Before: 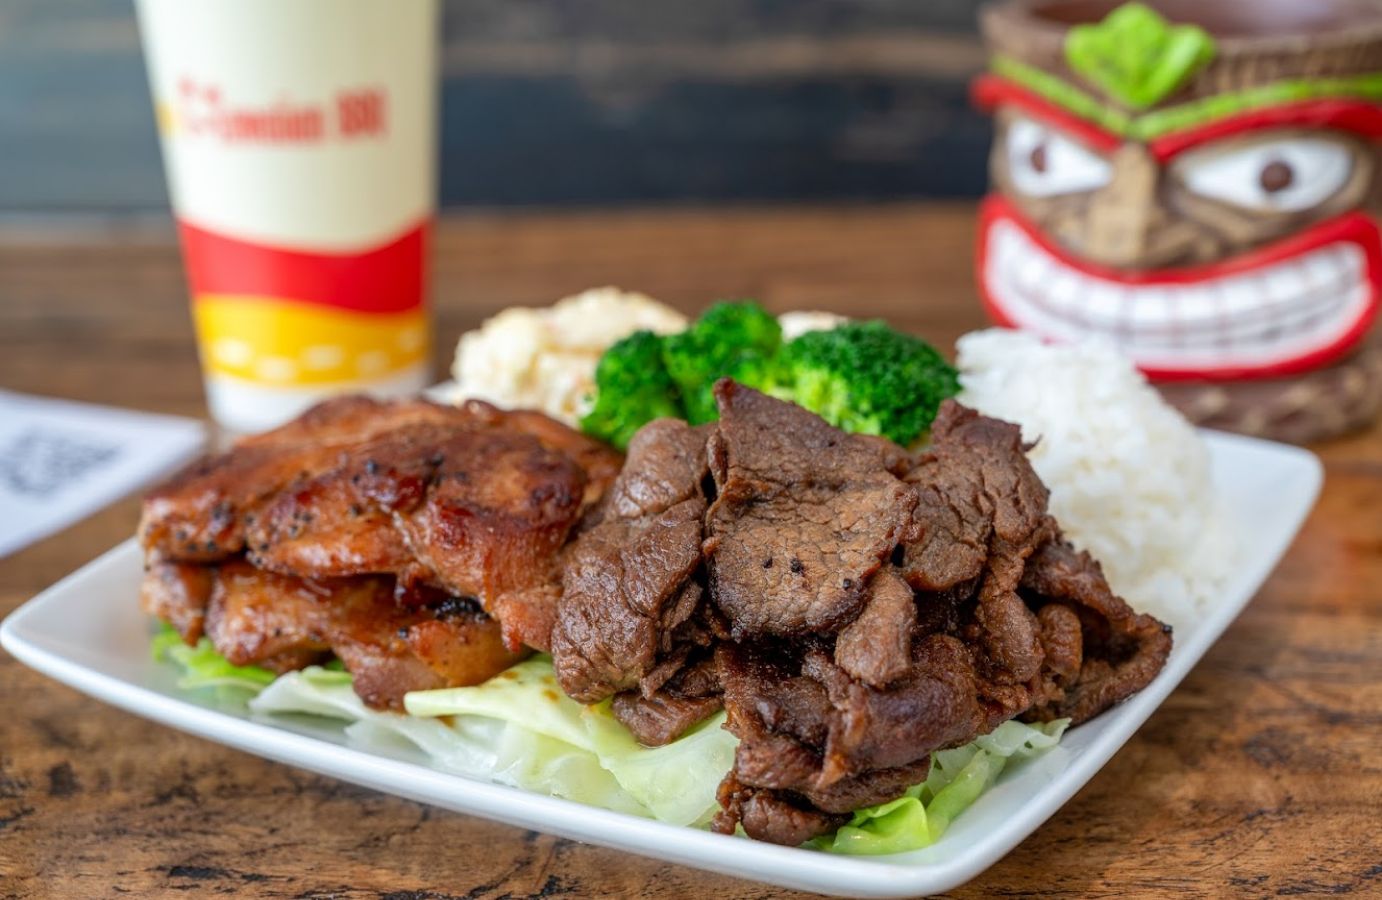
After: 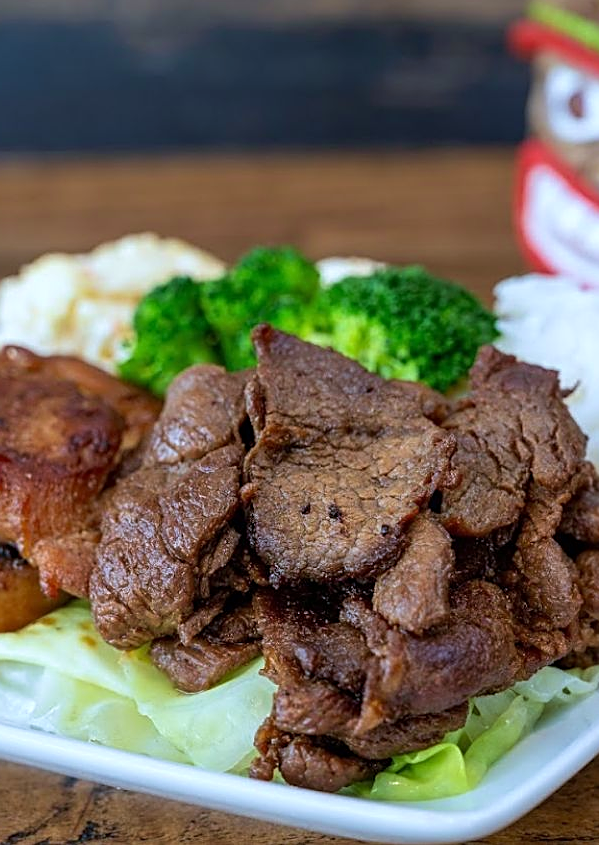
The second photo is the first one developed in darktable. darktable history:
sharpen: amount 0.6
crop: left 33.452%, top 6.025%, right 23.155%
white balance: red 0.924, blue 1.095
velvia: on, module defaults
